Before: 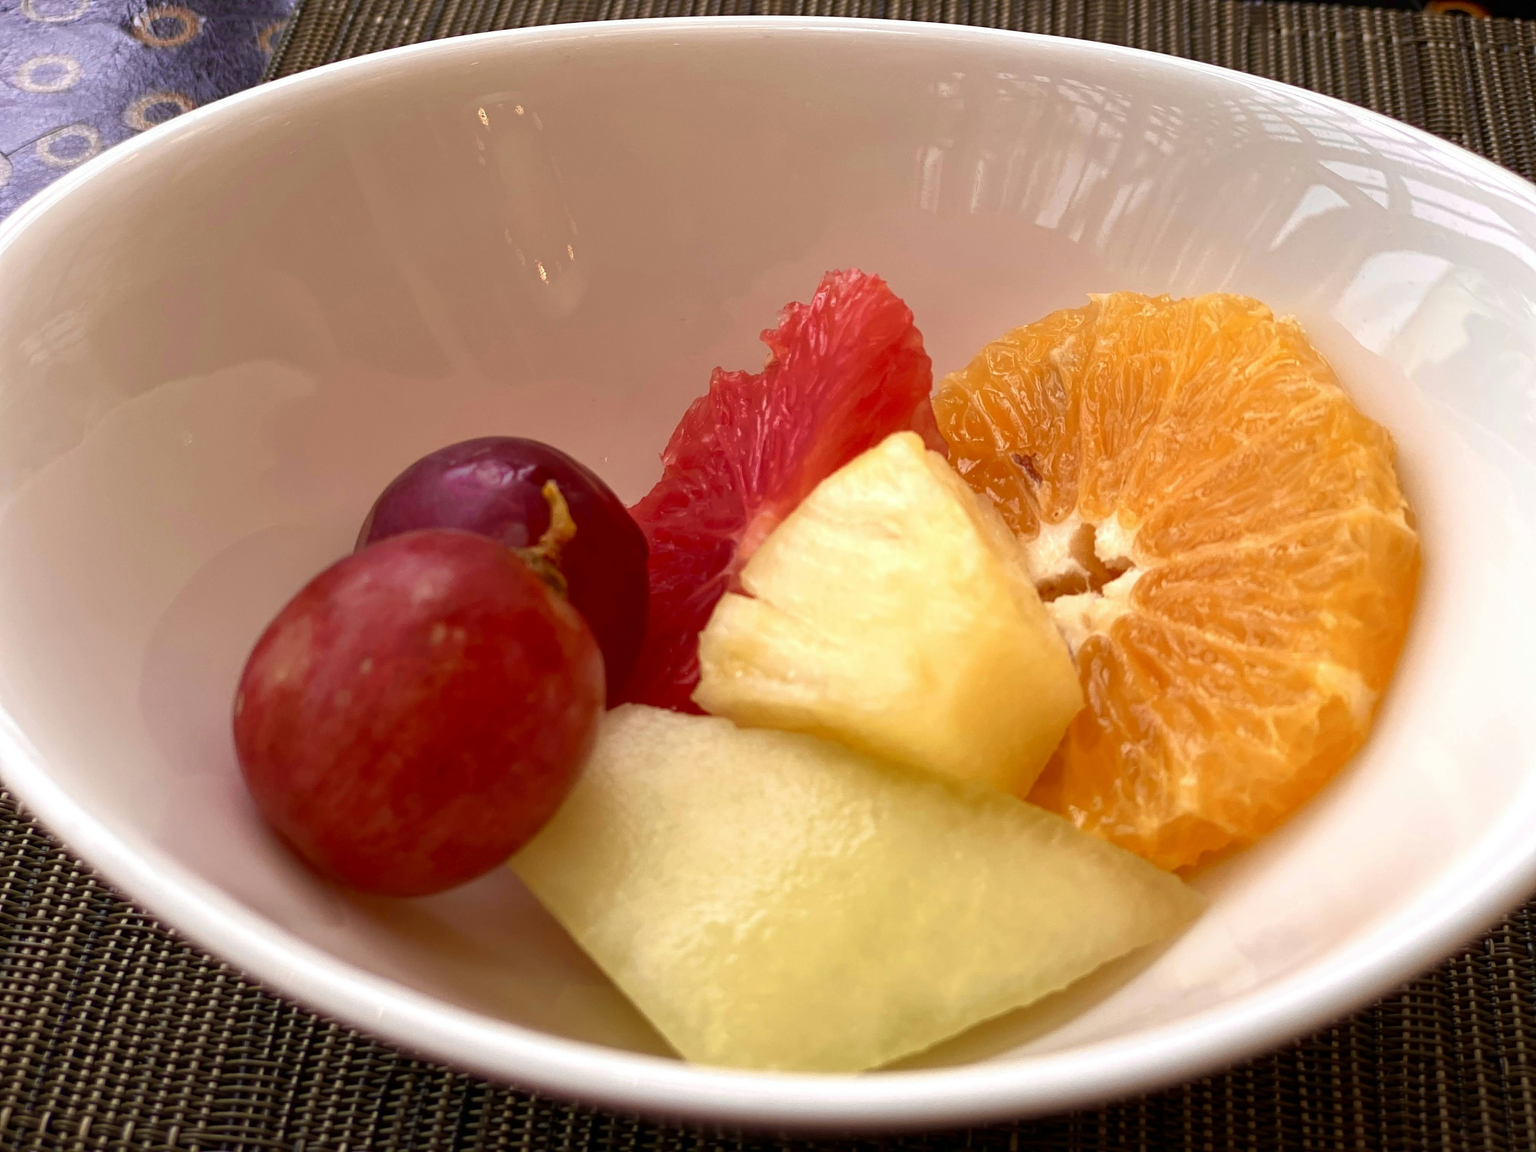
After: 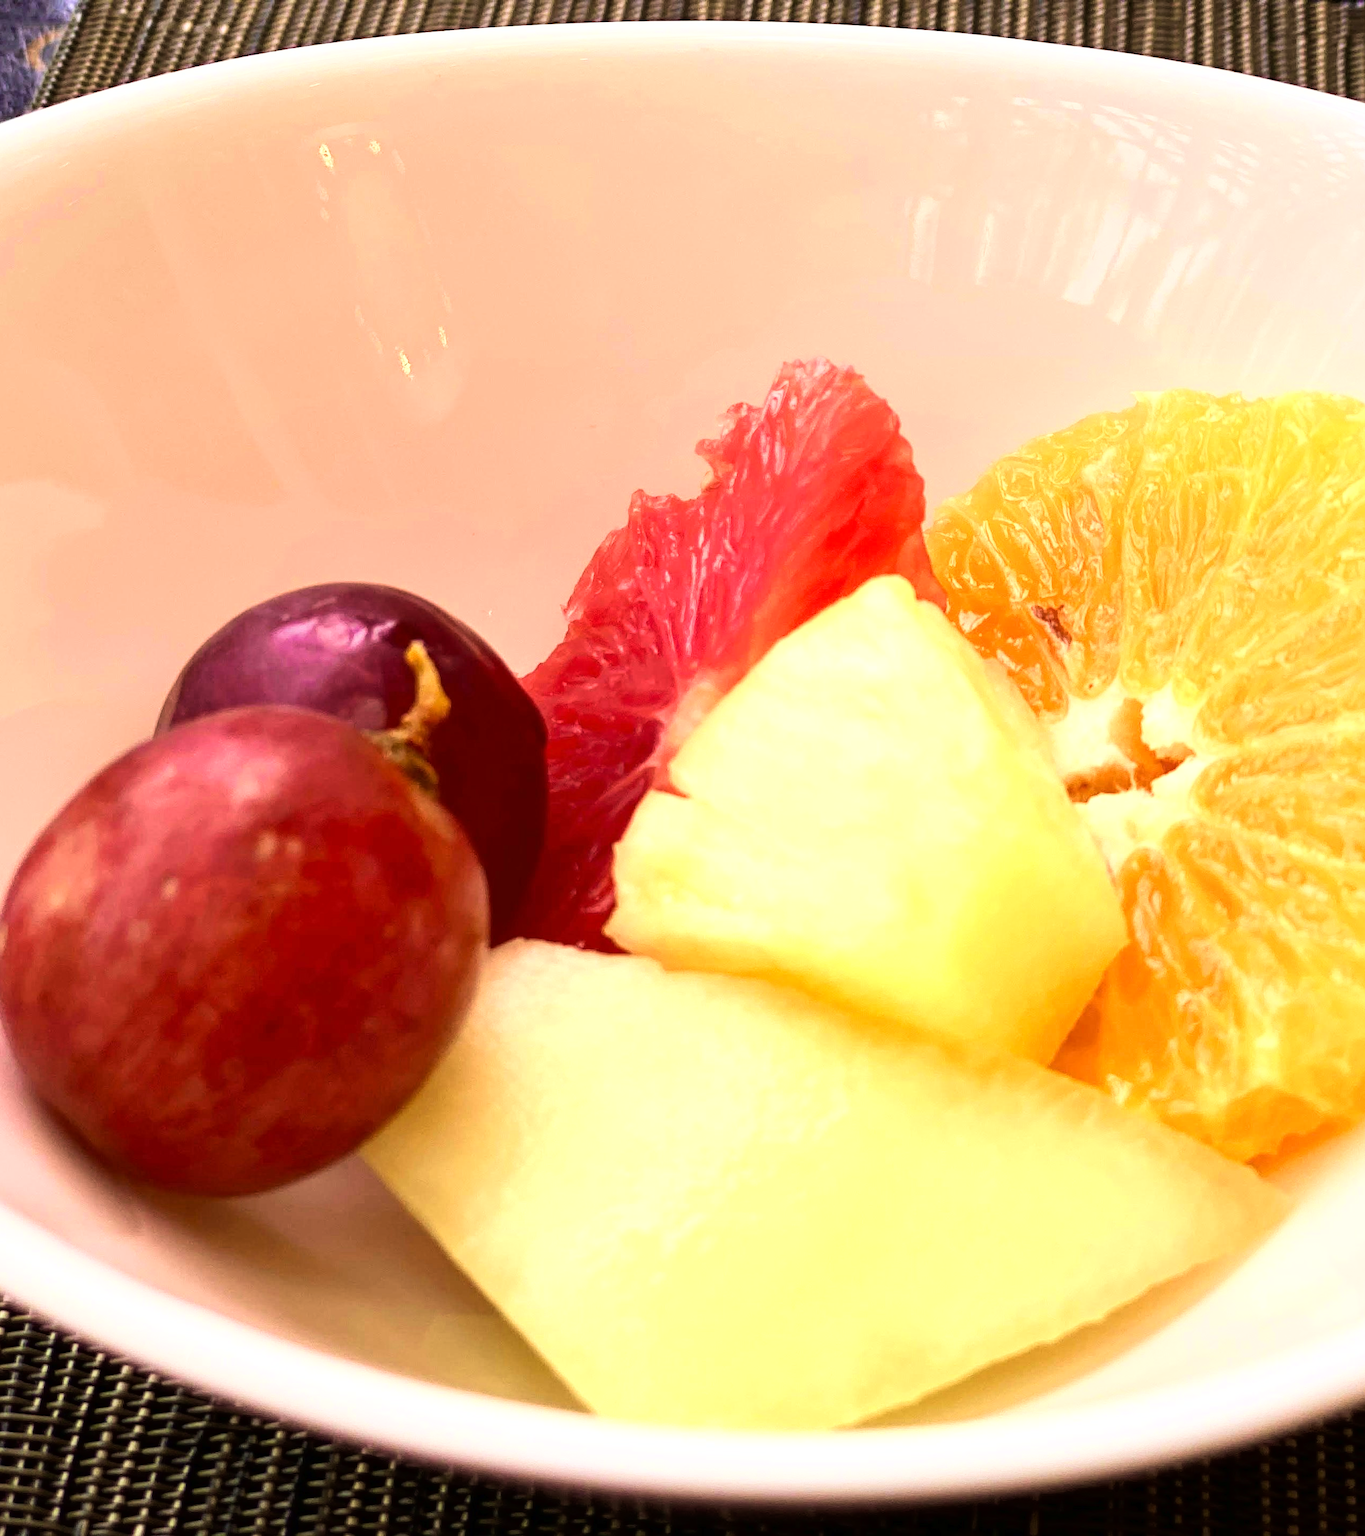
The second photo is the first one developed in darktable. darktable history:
base curve: curves: ch0 [(0, 0) (0.007, 0.004) (0.027, 0.03) (0.046, 0.07) (0.207, 0.54) (0.442, 0.872) (0.673, 0.972) (1, 1)], preserve colors average RGB
velvia: on, module defaults
crop and rotate: left 15.549%, right 17.774%
